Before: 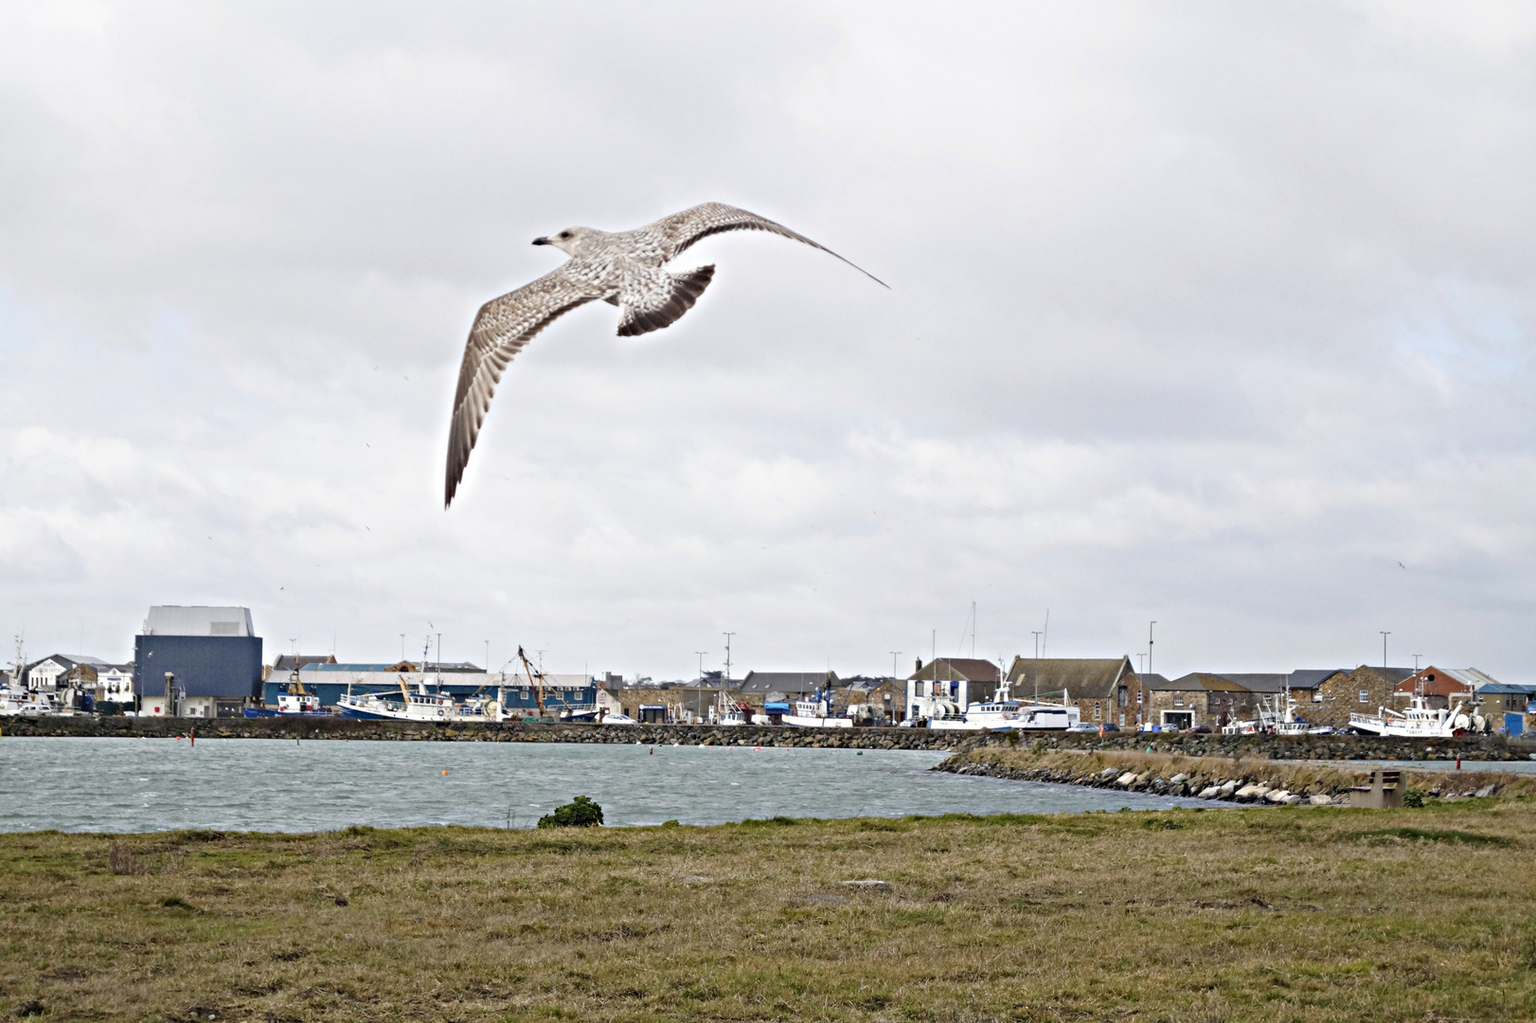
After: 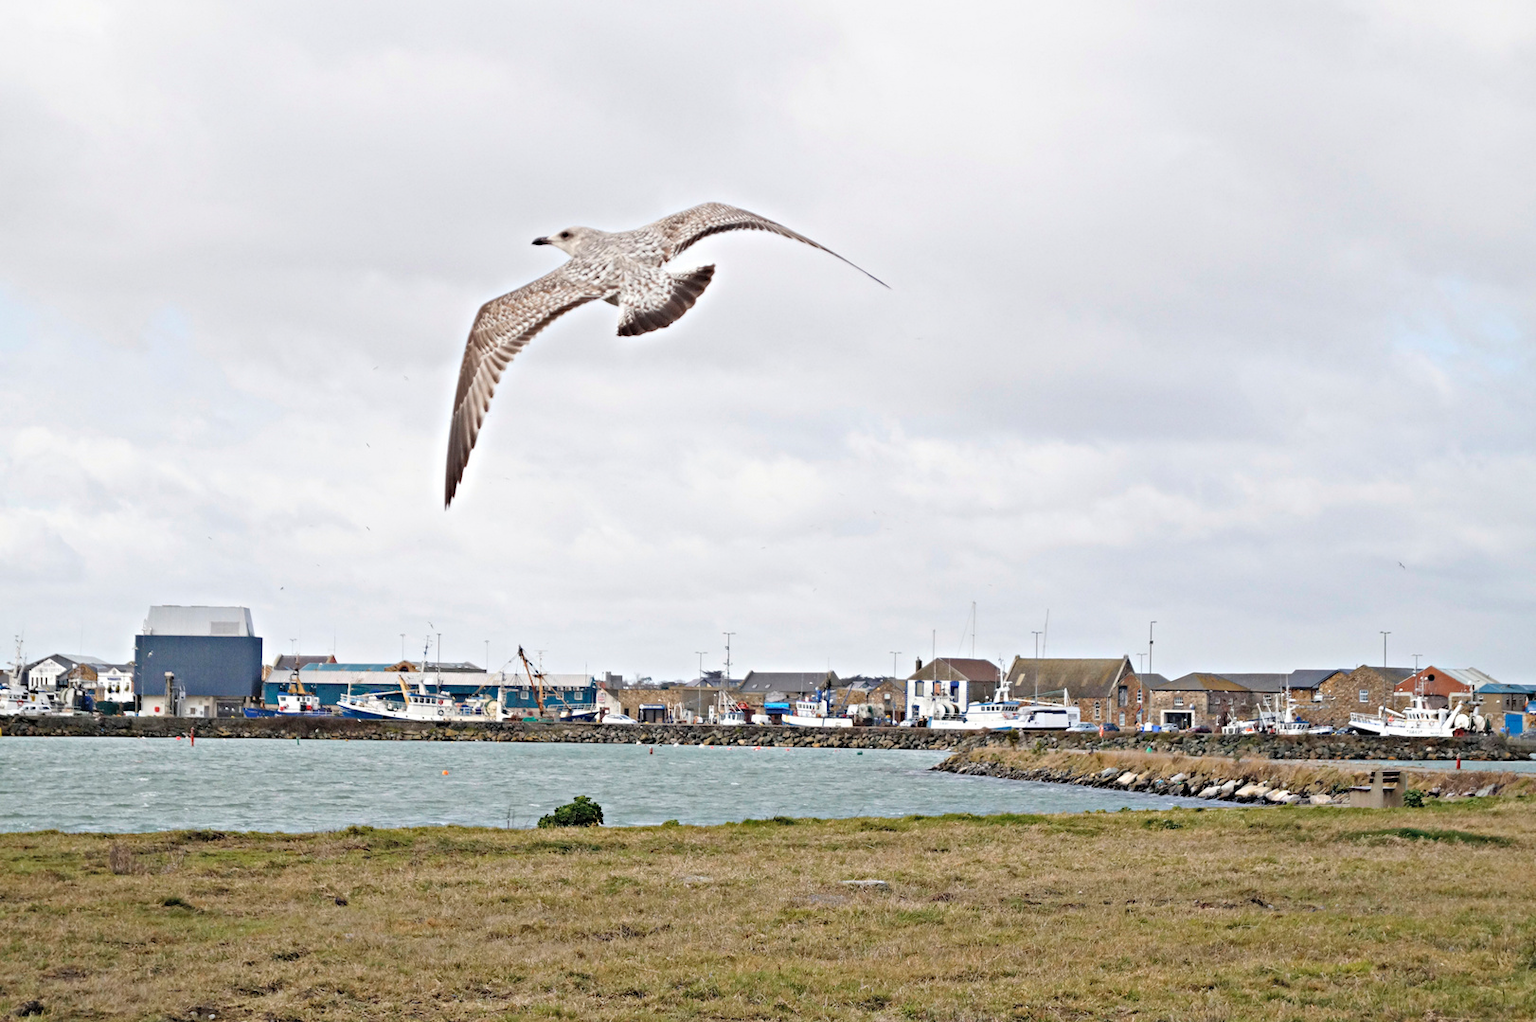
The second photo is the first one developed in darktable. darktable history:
shadows and highlights: shadows 29.57, highlights -30.24, low approximation 0.01, soften with gaussian
contrast brightness saturation: brightness 0.143
